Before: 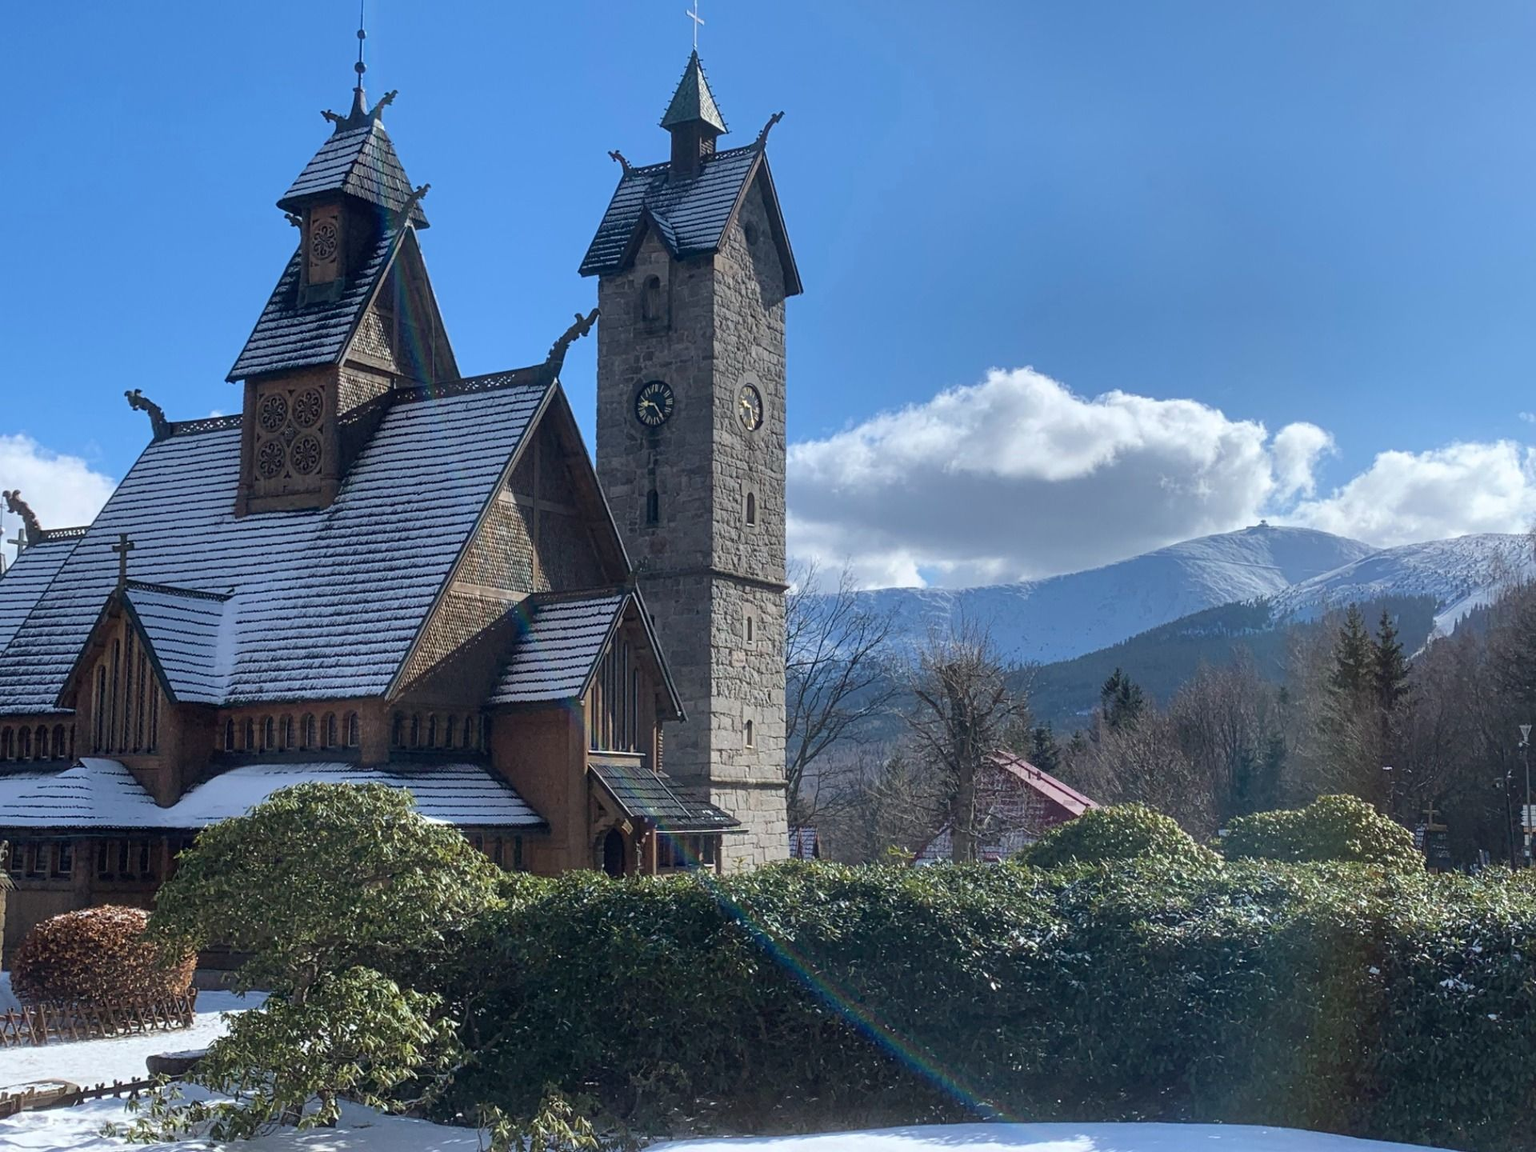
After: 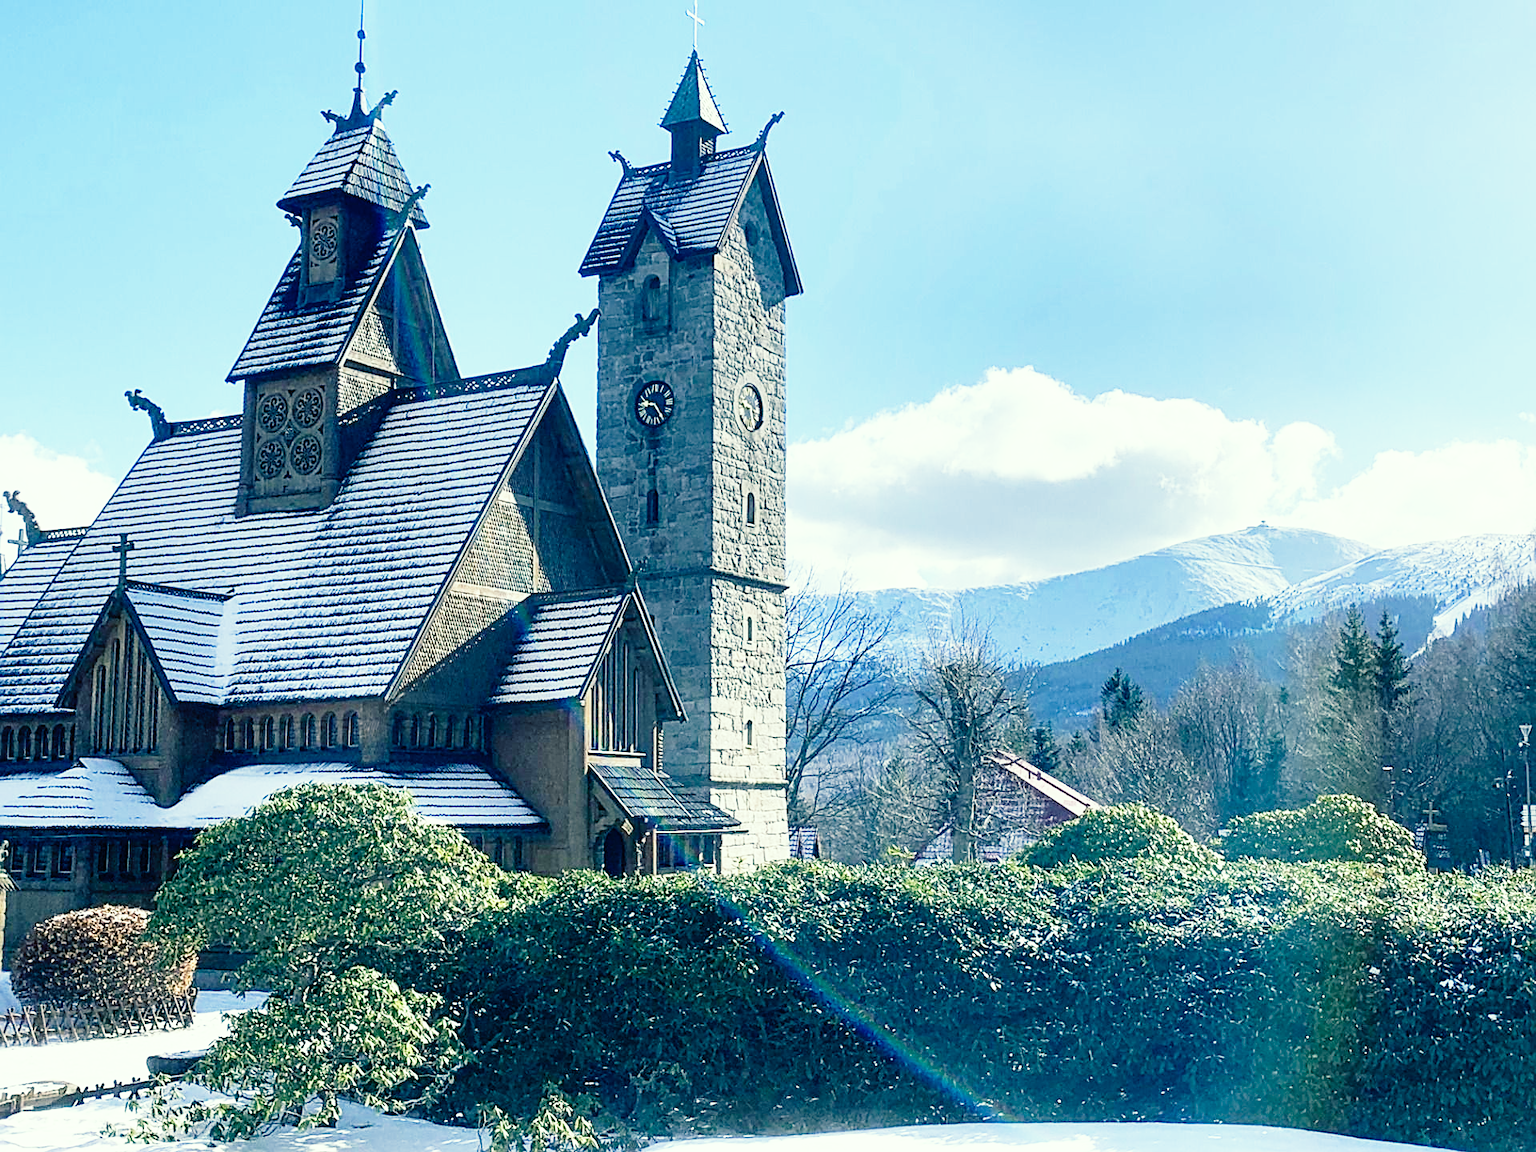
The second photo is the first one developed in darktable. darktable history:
sharpen: on, module defaults
exposure: exposure 0.404 EV, compensate exposure bias true, compensate highlight preservation false
color correction: highlights a* -4.76, highlights b* 5.05, saturation 0.936
base curve: curves: ch0 [(0, 0) (0.012, 0.01) (0.073, 0.168) (0.31, 0.711) (0.645, 0.957) (1, 1)], preserve colors none
color balance rgb: shadows lift › luminance -28.346%, shadows lift › chroma 10.034%, shadows lift › hue 232.01°, highlights gain › chroma 1.645%, highlights gain › hue 56.24°, perceptual saturation grading › global saturation 0.457%
